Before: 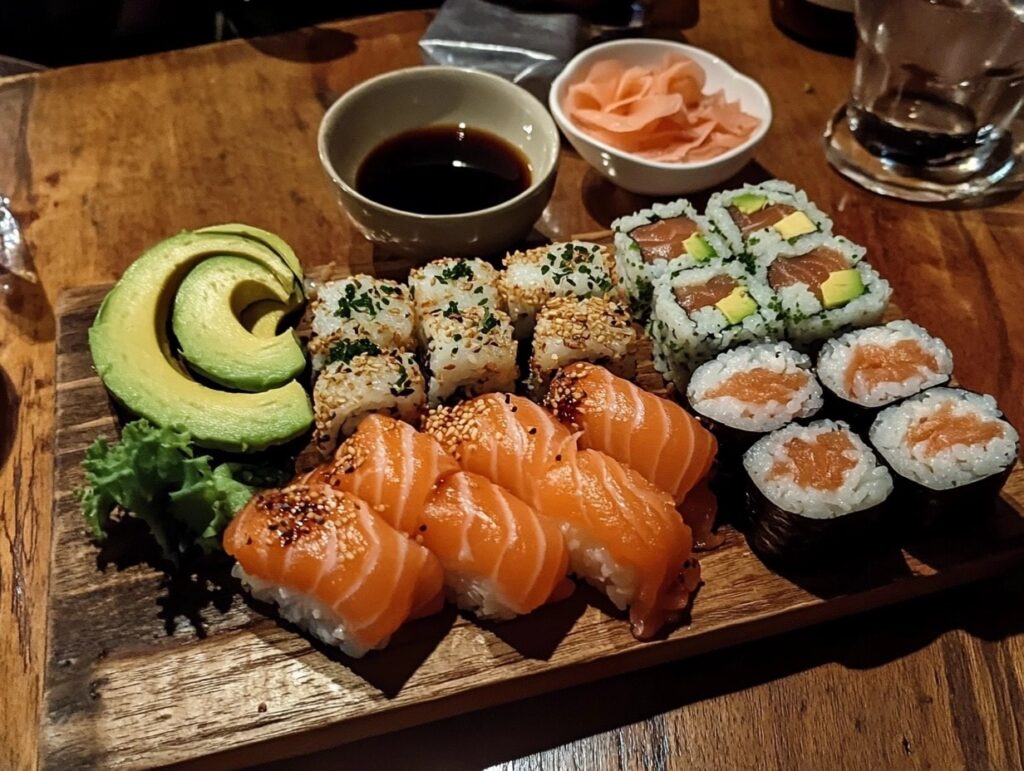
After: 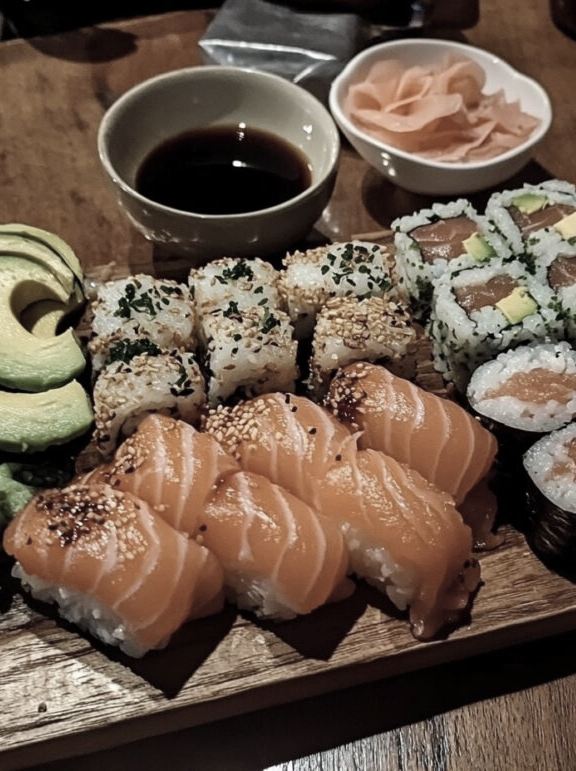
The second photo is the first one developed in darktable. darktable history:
shadows and highlights: radius 108.52, shadows 23.73, highlights -59.32, low approximation 0.01, soften with gaussian
color correction: saturation 0.5
crop: left 21.496%, right 22.254%
